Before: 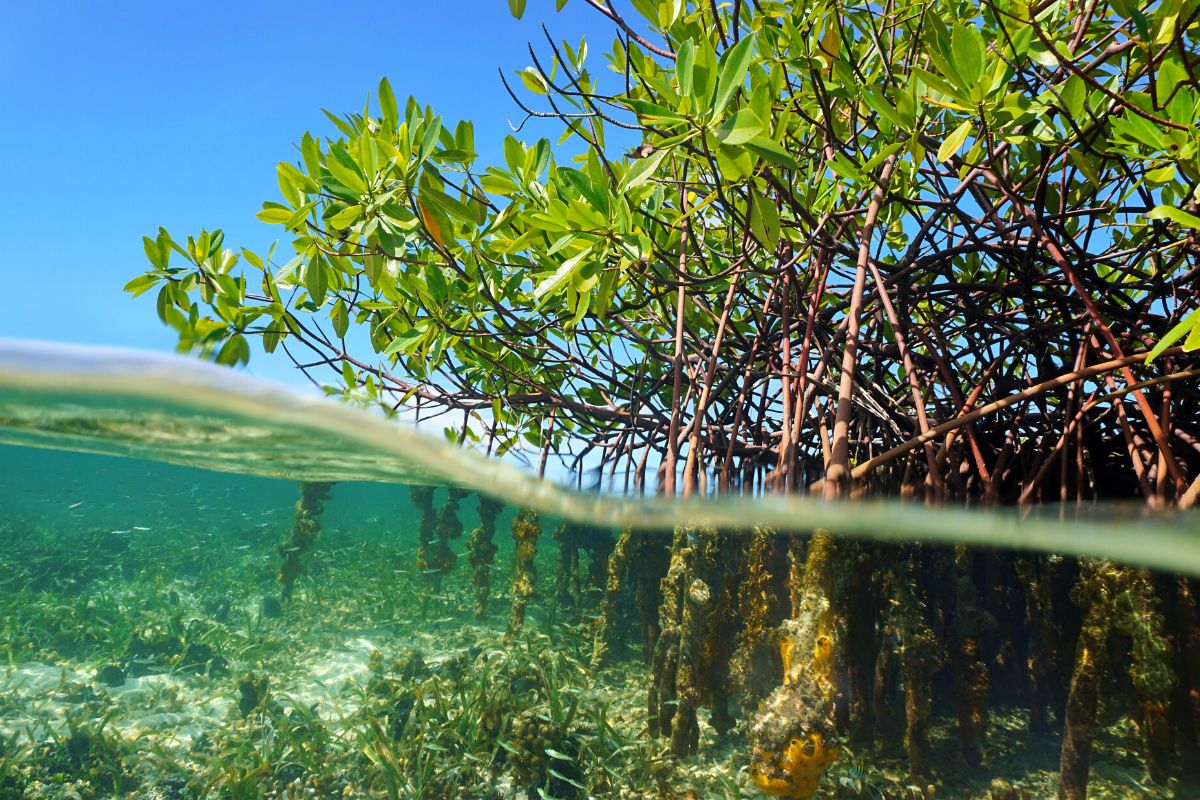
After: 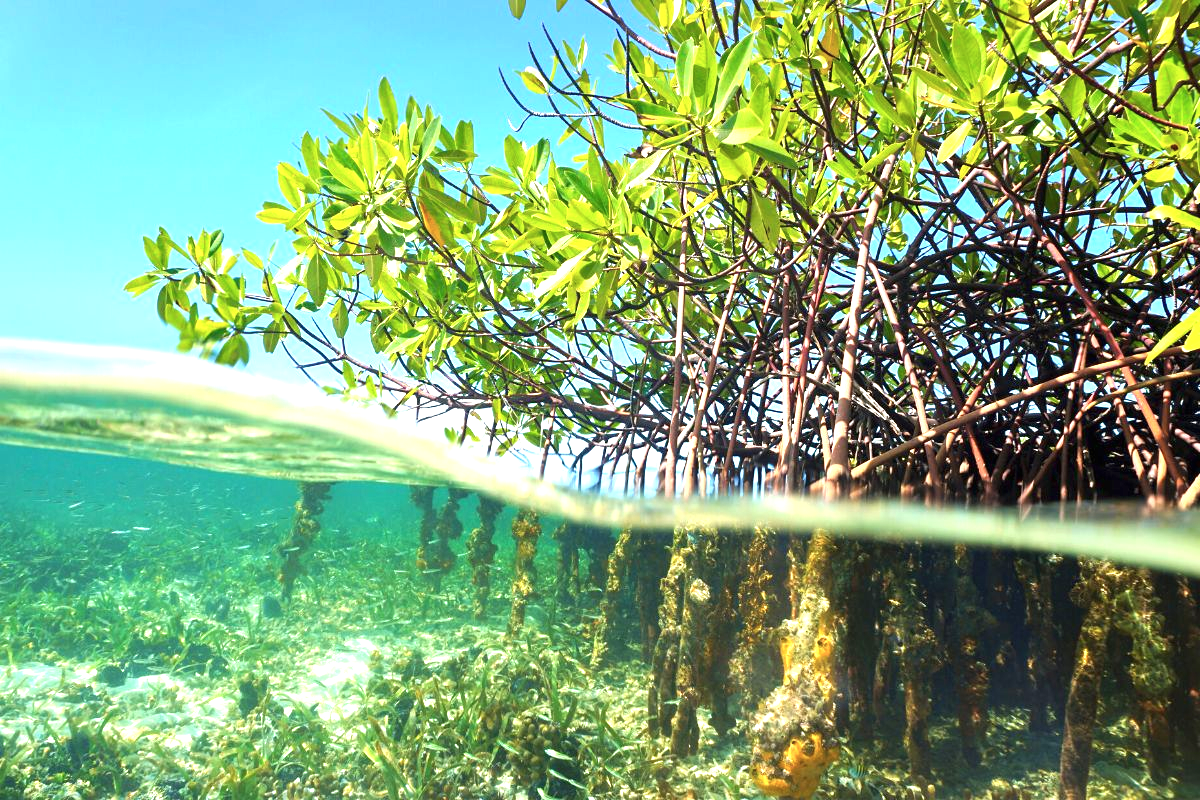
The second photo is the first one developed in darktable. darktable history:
exposure: black level correction 0, exposure 1.198 EV, compensate exposure bias true, compensate highlight preservation false
color zones: curves: ch0 [(0, 0.5) (0.143, 0.52) (0.286, 0.5) (0.429, 0.5) (0.571, 0.5) (0.714, 0.5) (0.857, 0.5) (1, 0.5)]; ch1 [(0, 0.489) (0.155, 0.45) (0.286, 0.466) (0.429, 0.5) (0.571, 0.5) (0.714, 0.5) (0.857, 0.5) (1, 0.489)]
